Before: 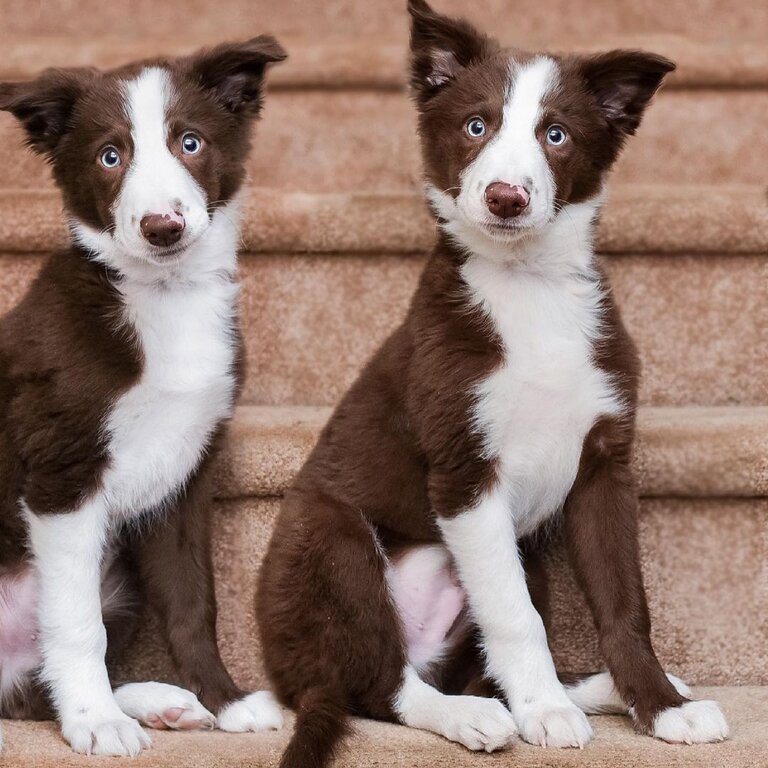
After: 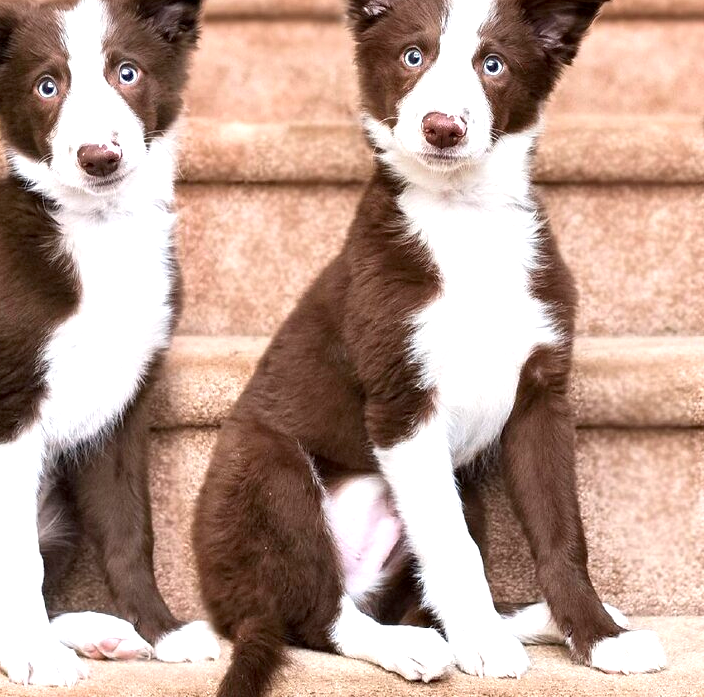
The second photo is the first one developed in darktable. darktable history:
crop and rotate: left 8.262%, top 9.226%
exposure: black level correction 0.001, exposure 1 EV, compensate highlight preservation false
